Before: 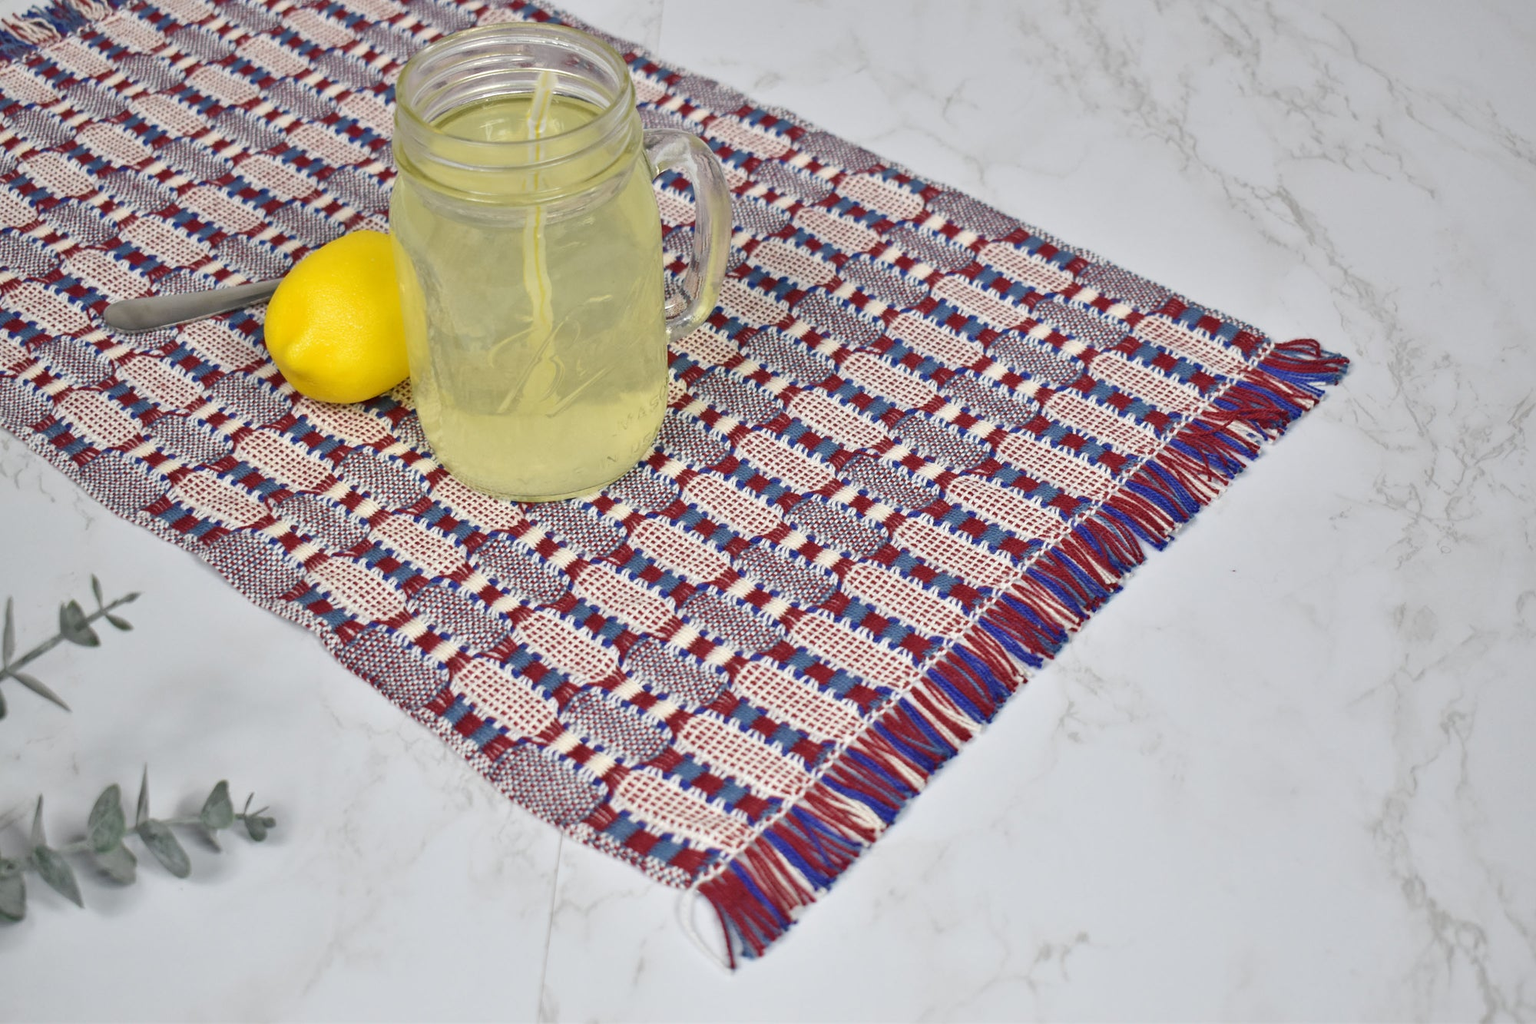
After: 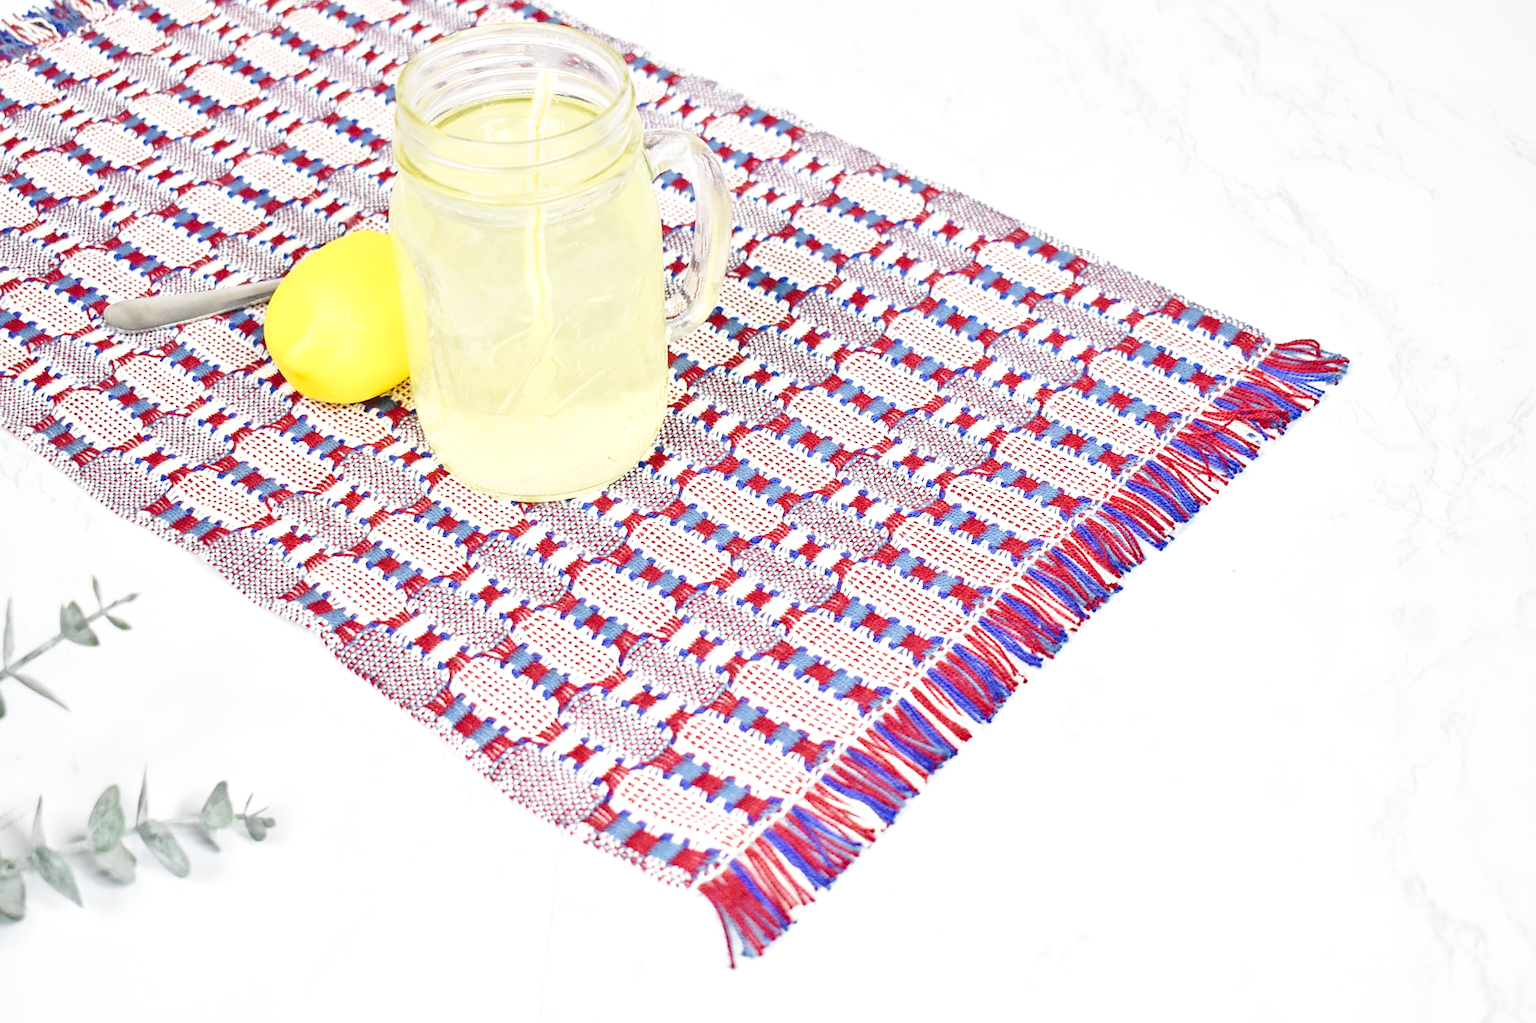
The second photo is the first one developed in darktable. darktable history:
exposure: black level correction -0.002, exposure 0.707 EV, compensate highlight preservation false
sharpen: amount 0.217
base curve: curves: ch0 [(0, 0) (0.032, 0.037) (0.105, 0.228) (0.435, 0.76) (0.856, 0.983) (1, 1)], preserve colors none
